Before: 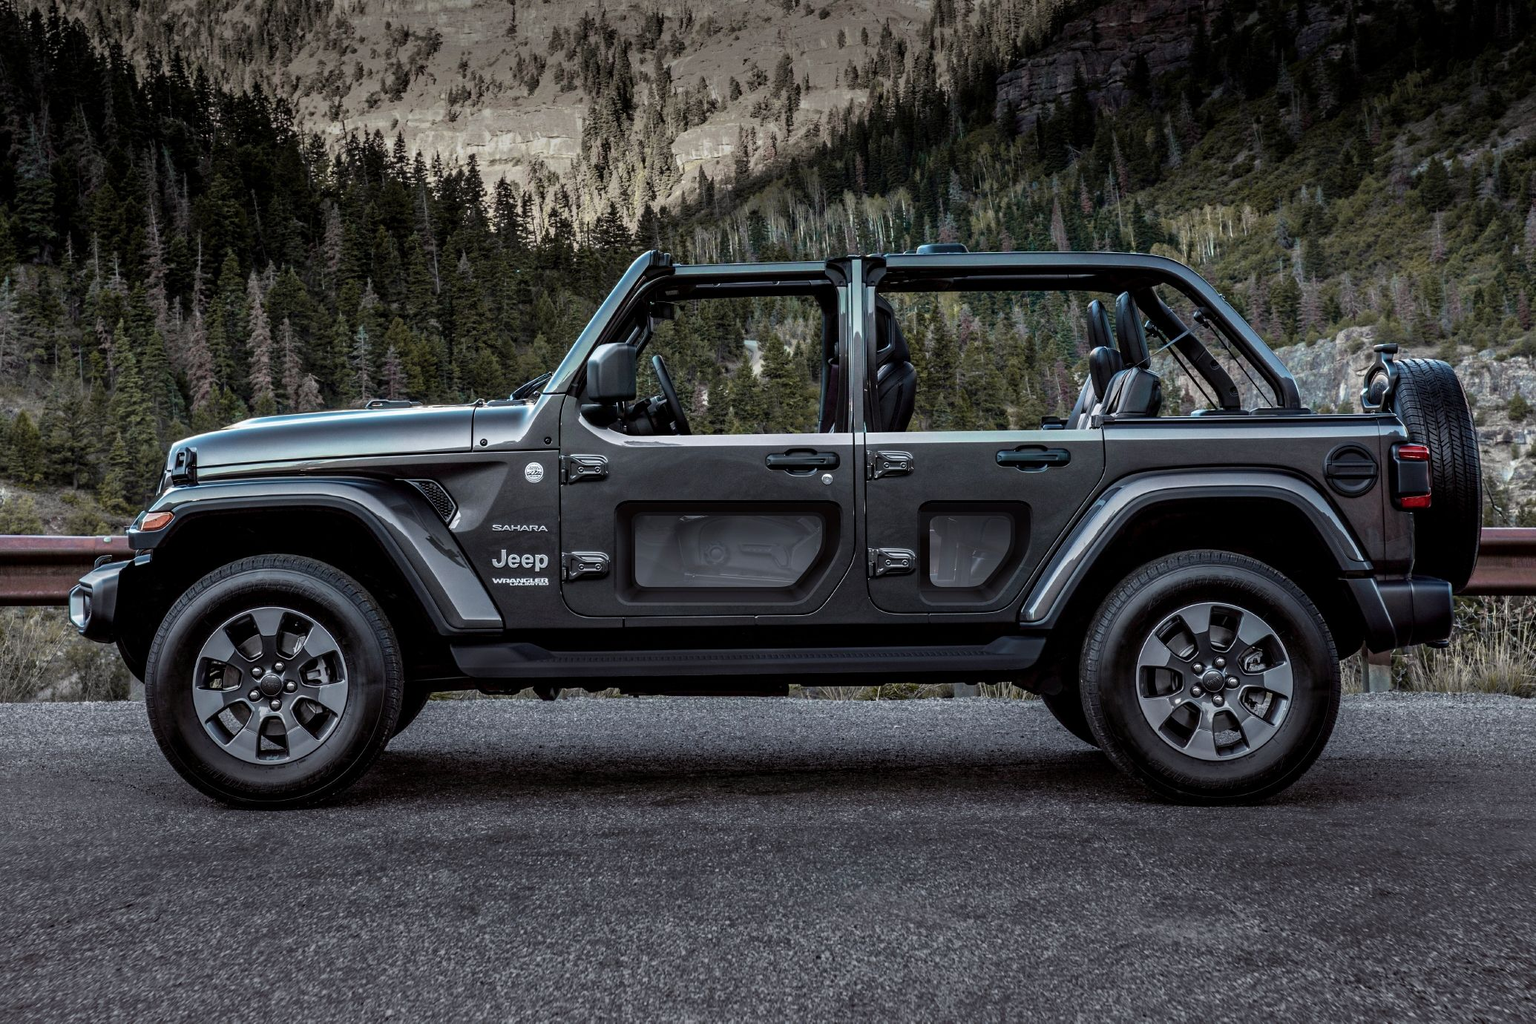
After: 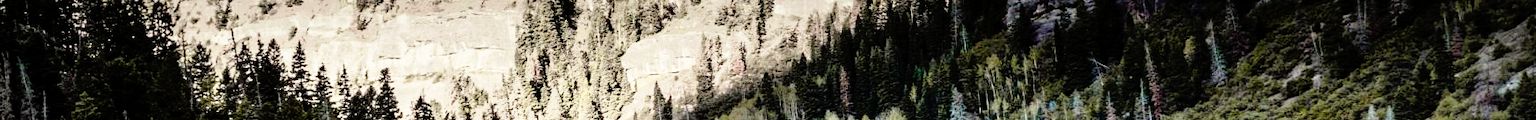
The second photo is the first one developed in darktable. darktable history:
vignetting: on, module defaults
base curve: curves: ch0 [(0, 0) (0.012, 0.01) (0.073, 0.168) (0.31, 0.711) (0.645, 0.957) (1, 1)], preserve colors none
tone curve: curves: ch0 [(0, 0) (0.07, 0.057) (0.15, 0.177) (0.352, 0.445) (0.59, 0.703) (0.857, 0.908) (1, 1)], color space Lab, linked channels, preserve colors none
crop and rotate: left 9.644%, top 9.491%, right 6.021%, bottom 80.509%
white balance: emerald 1
color correction: highlights b* 3
